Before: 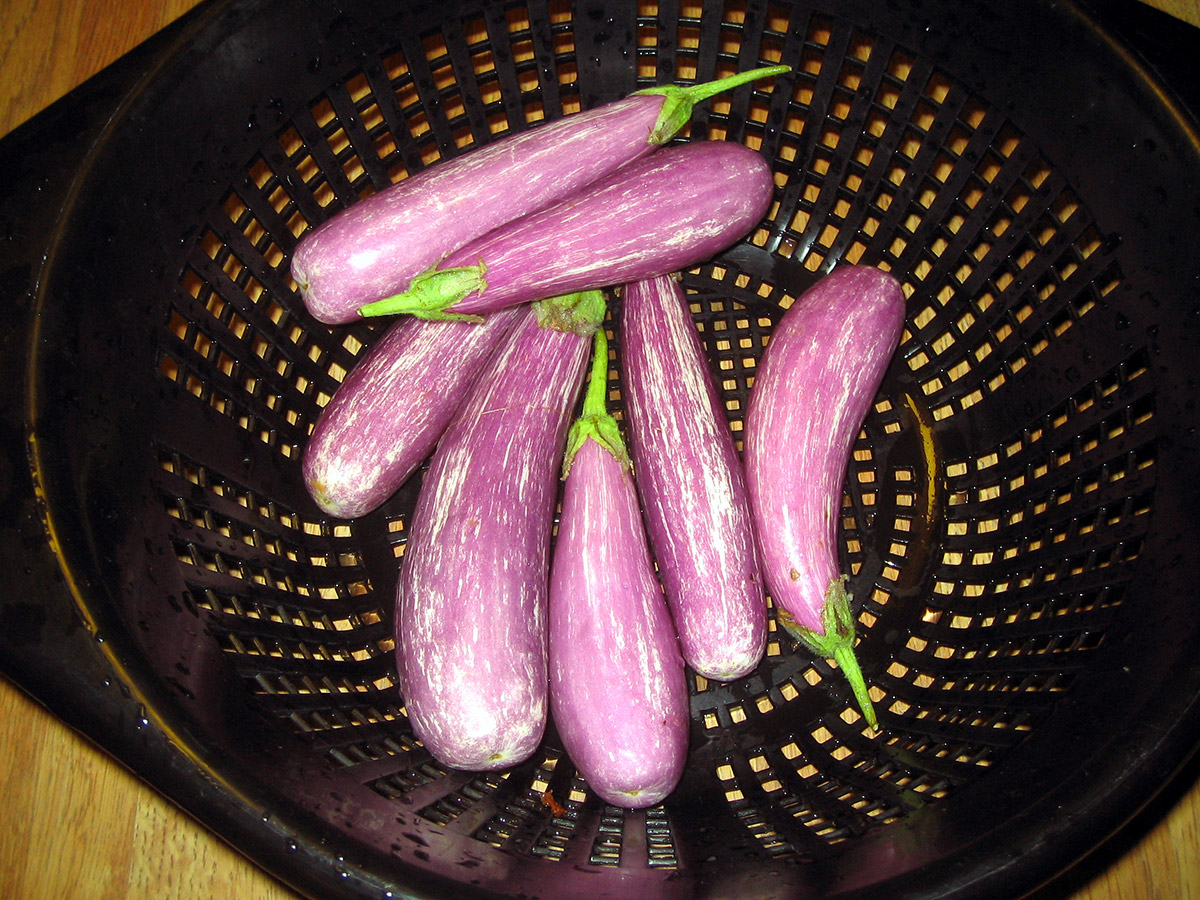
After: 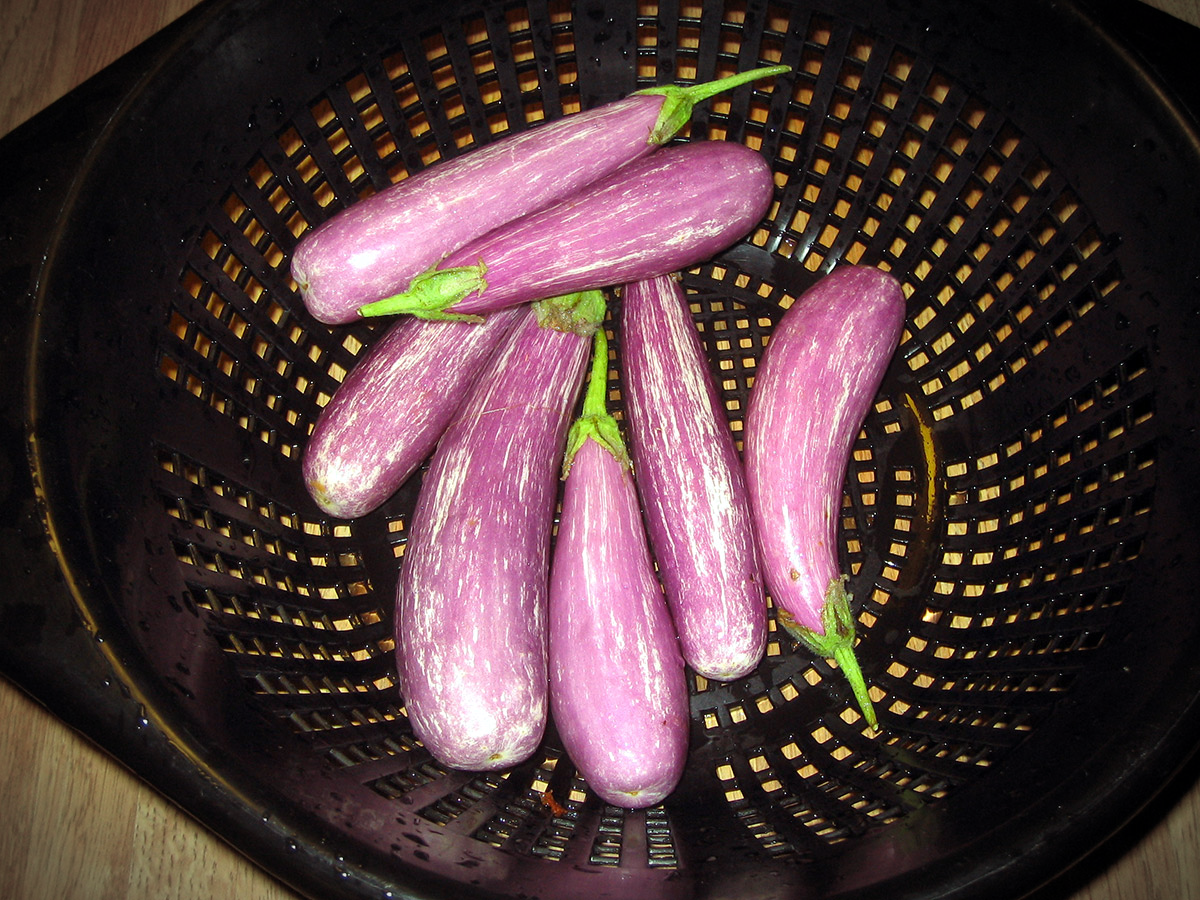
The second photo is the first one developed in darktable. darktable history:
vignetting: automatic ratio true, unbound false
tone equalizer: edges refinement/feathering 500, mask exposure compensation -1.57 EV, preserve details no
